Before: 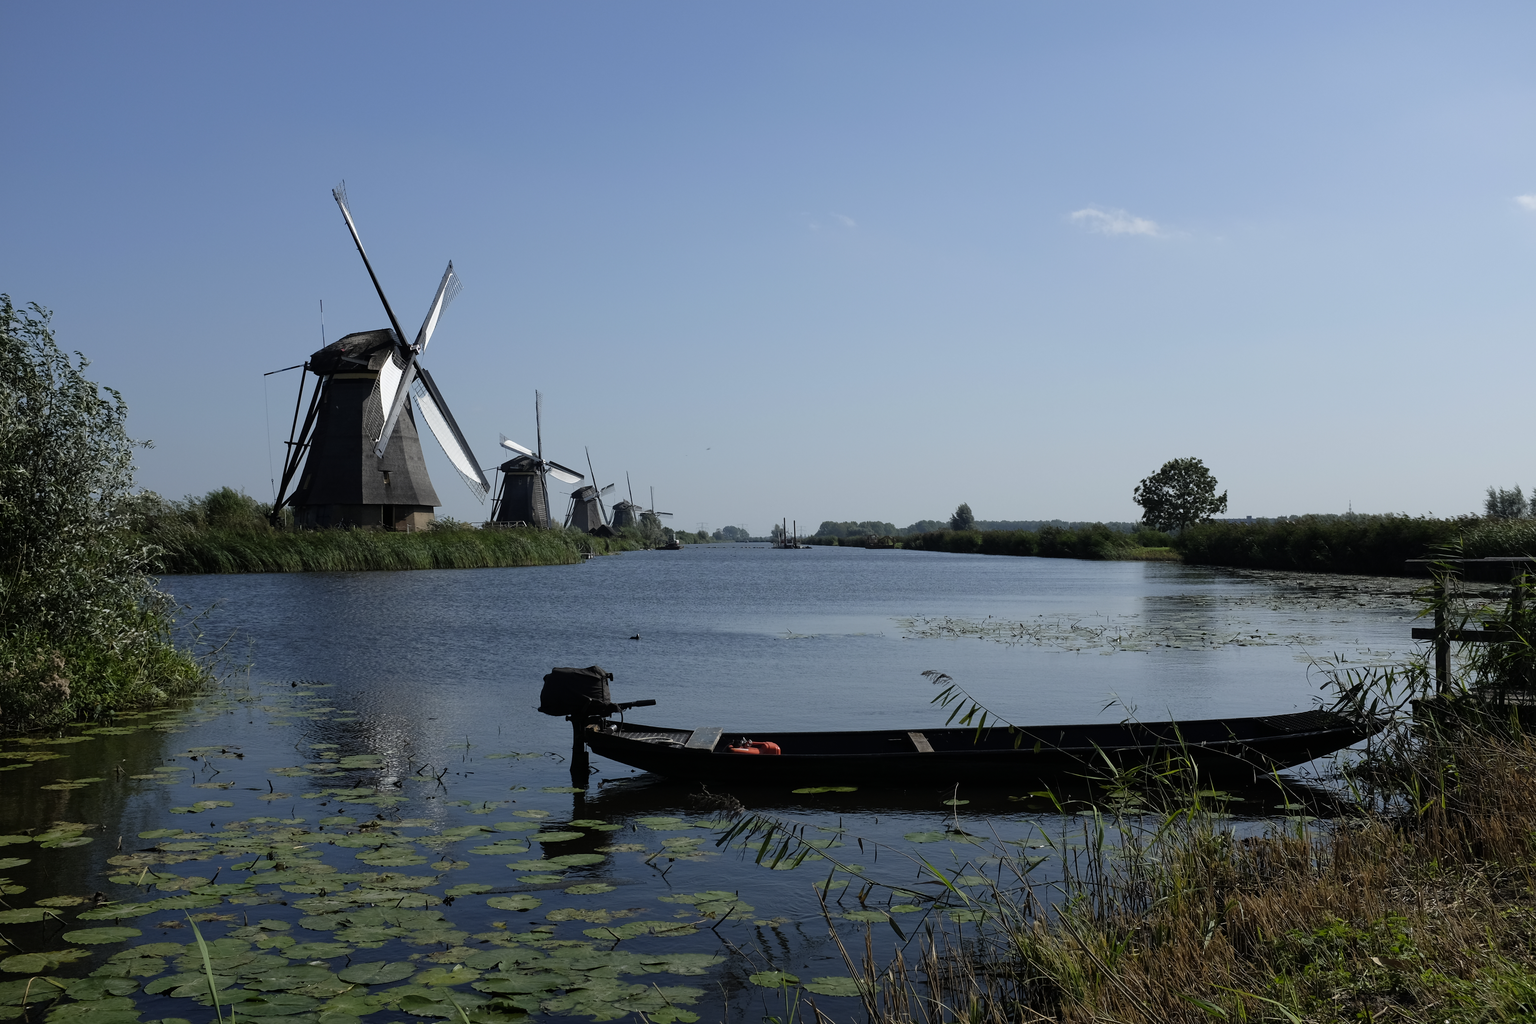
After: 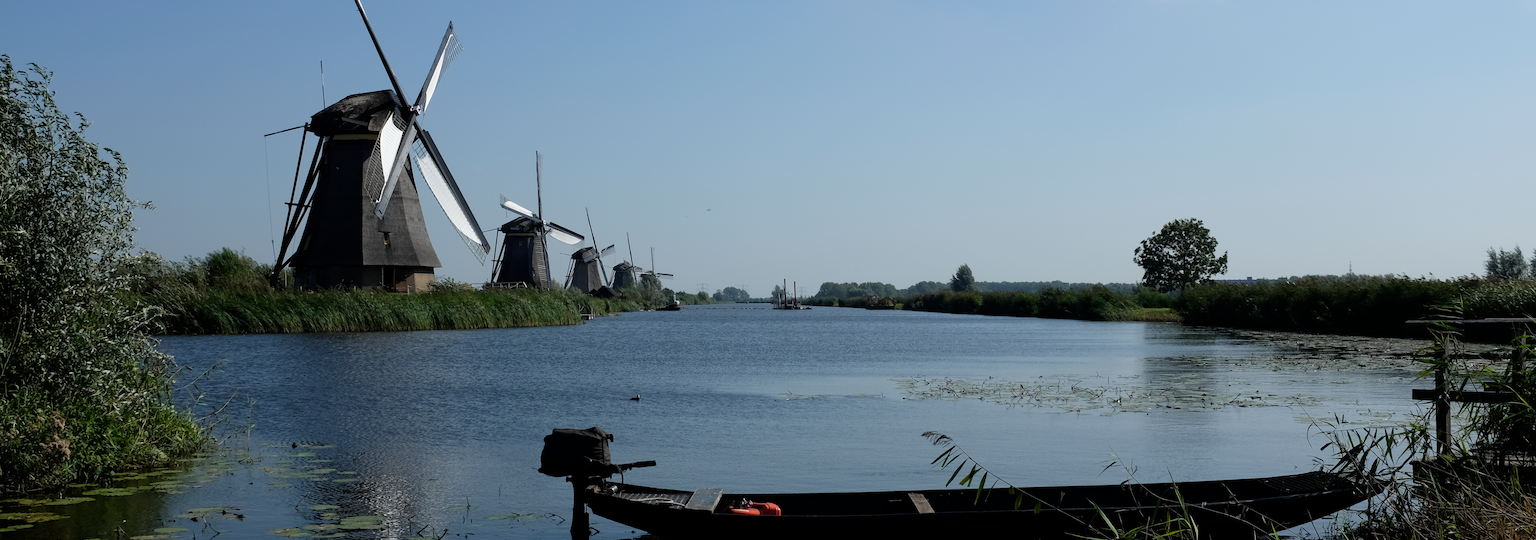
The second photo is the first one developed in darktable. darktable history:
crop and rotate: top 23.394%, bottom 23.78%
